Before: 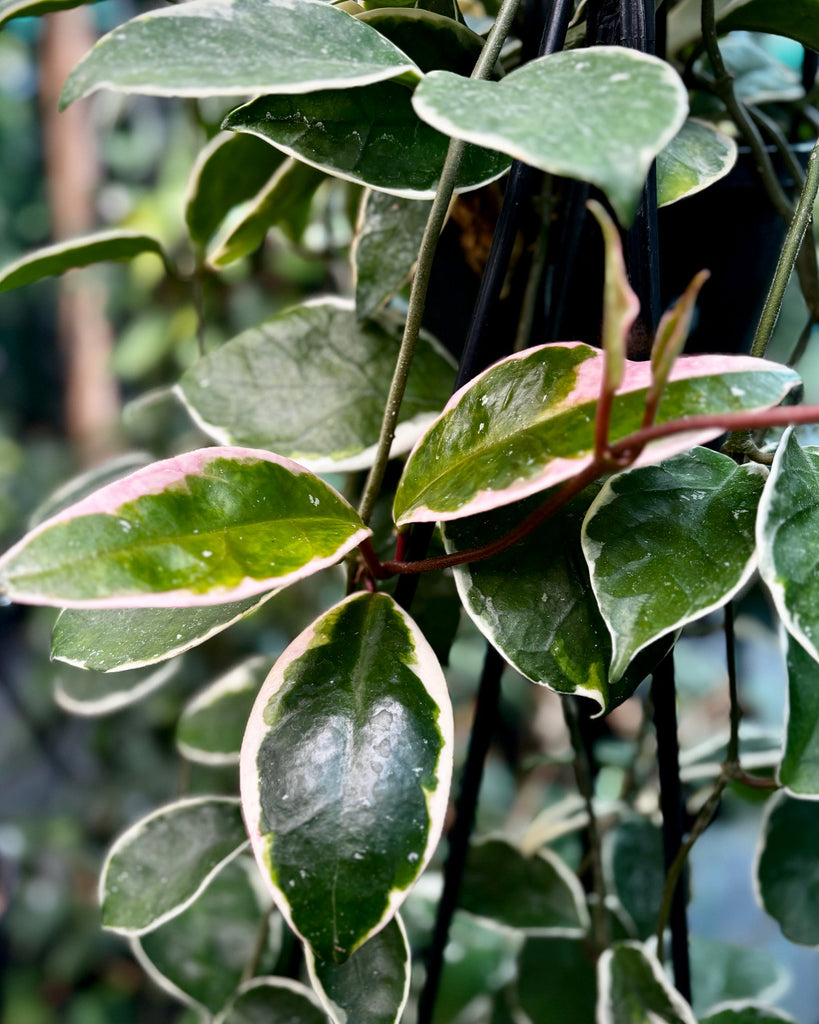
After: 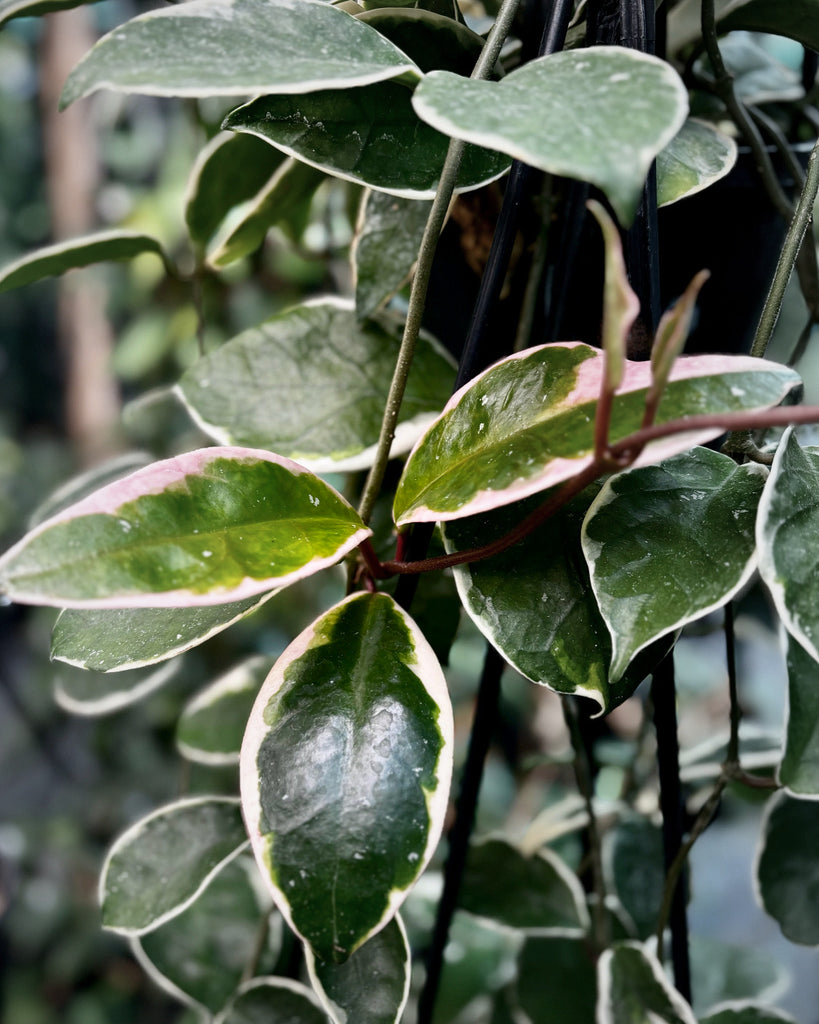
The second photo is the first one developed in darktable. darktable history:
color zones: curves: ch1 [(0.077, 0.436) (0.25, 0.5) (0.75, 0.5)]
vignetting: fall-off start 18.21%, fall-off radius 137.95%, brightness -0.207, center (-0.078, 0.066), width/height ratio 0.62, shape 0.59
